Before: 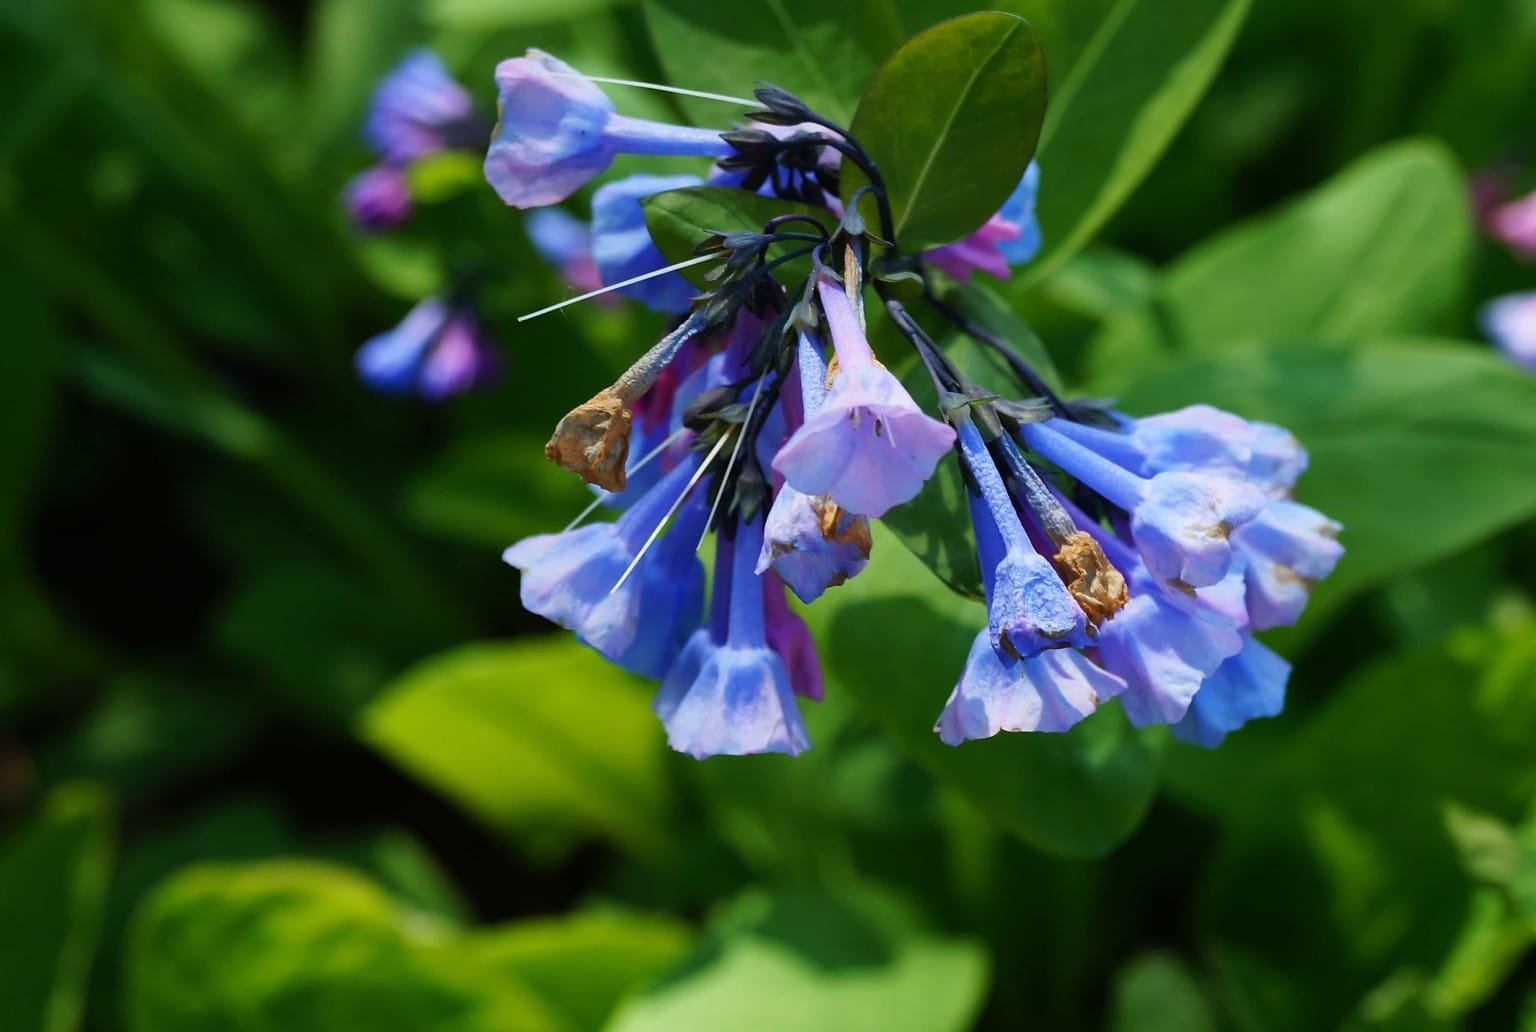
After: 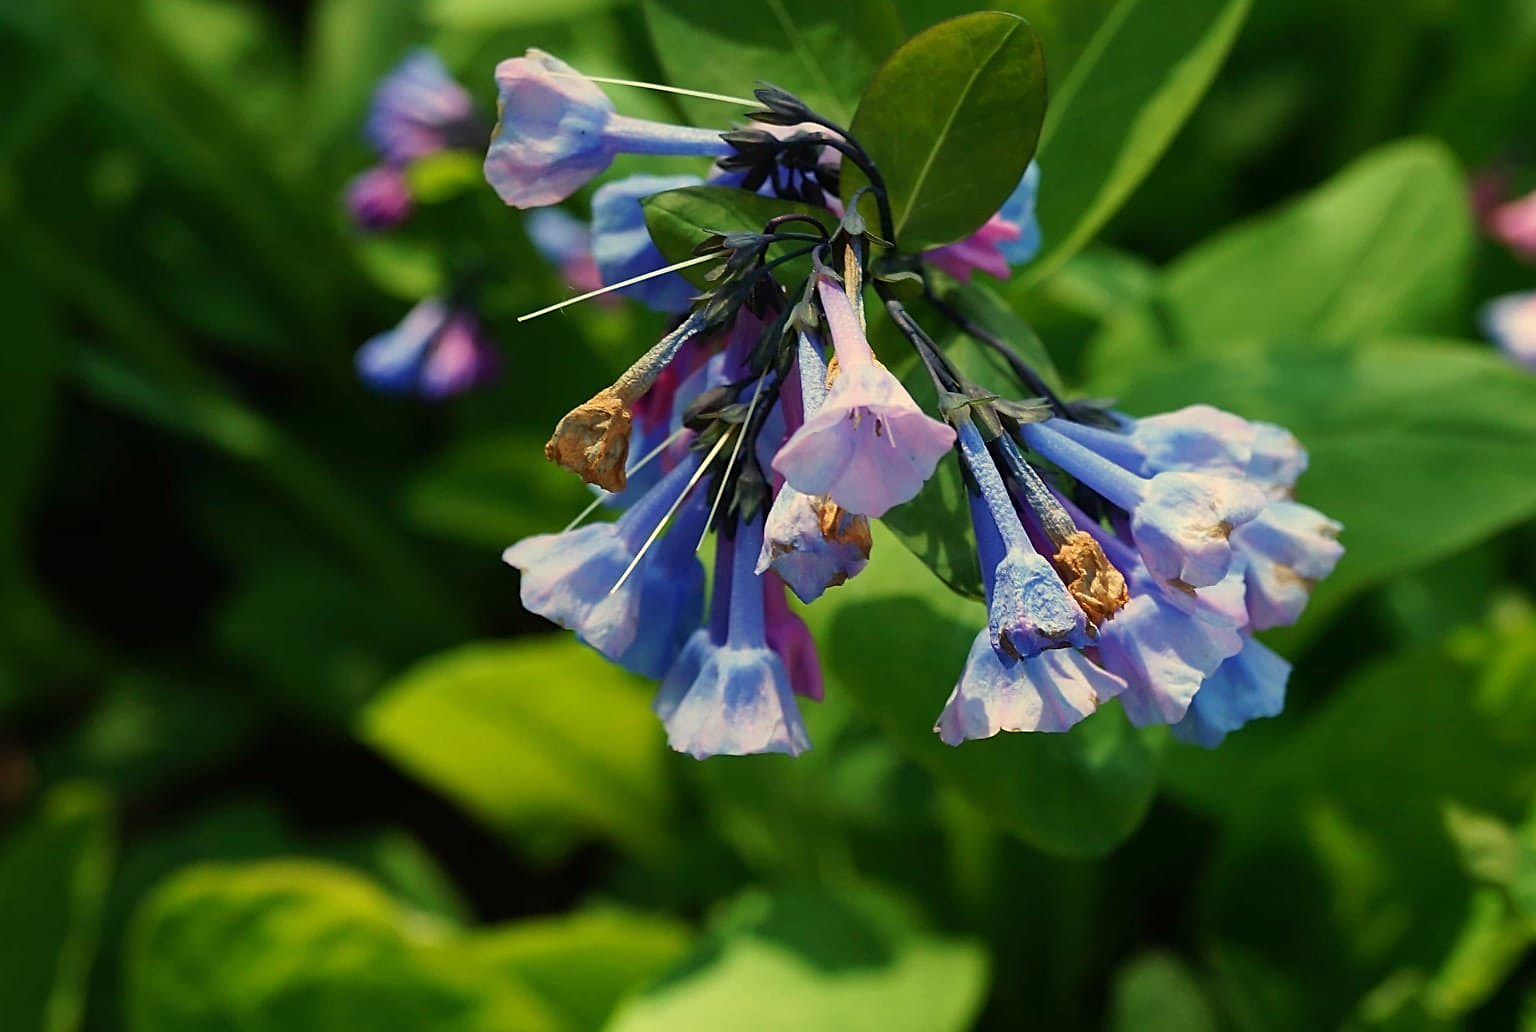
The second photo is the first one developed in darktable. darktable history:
white balance: red 1.08, blue 0.791
sharpen: on, module defaults
